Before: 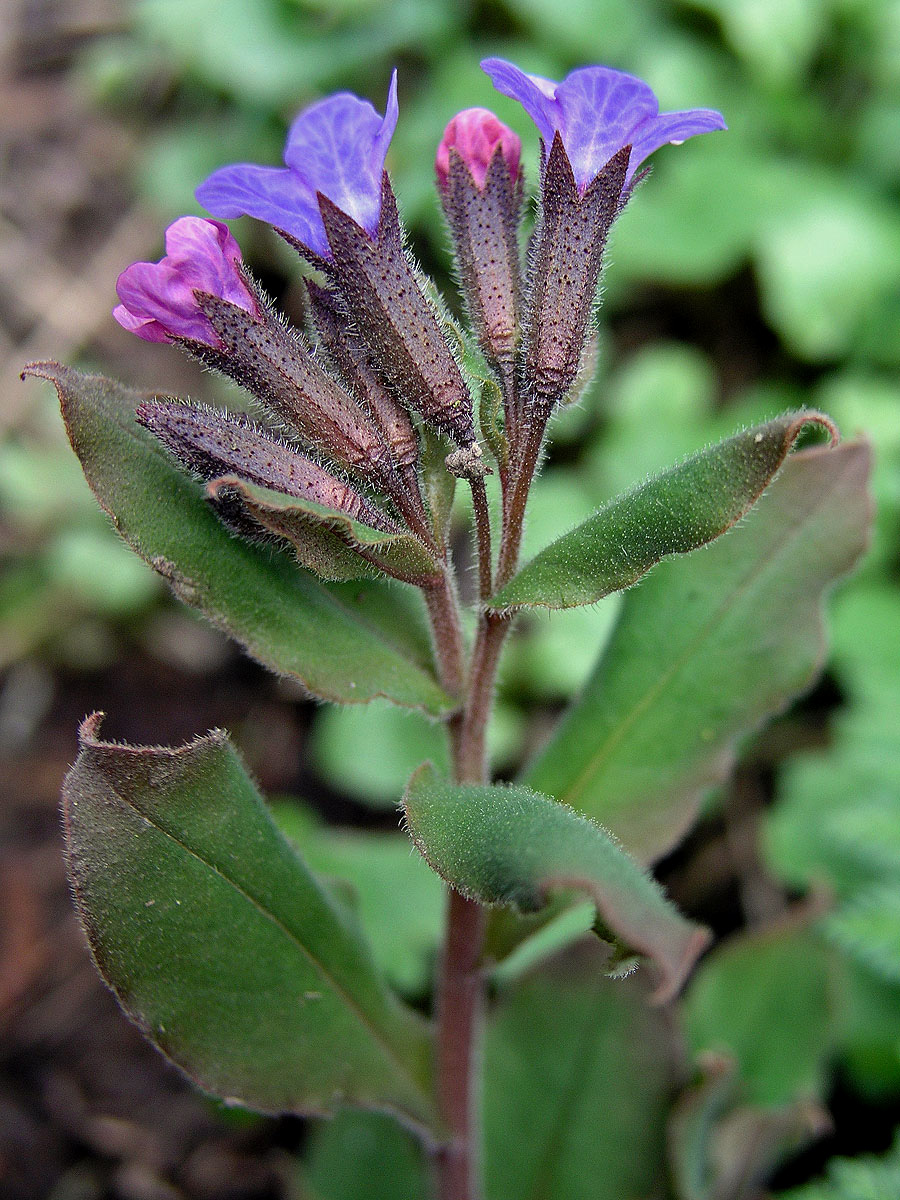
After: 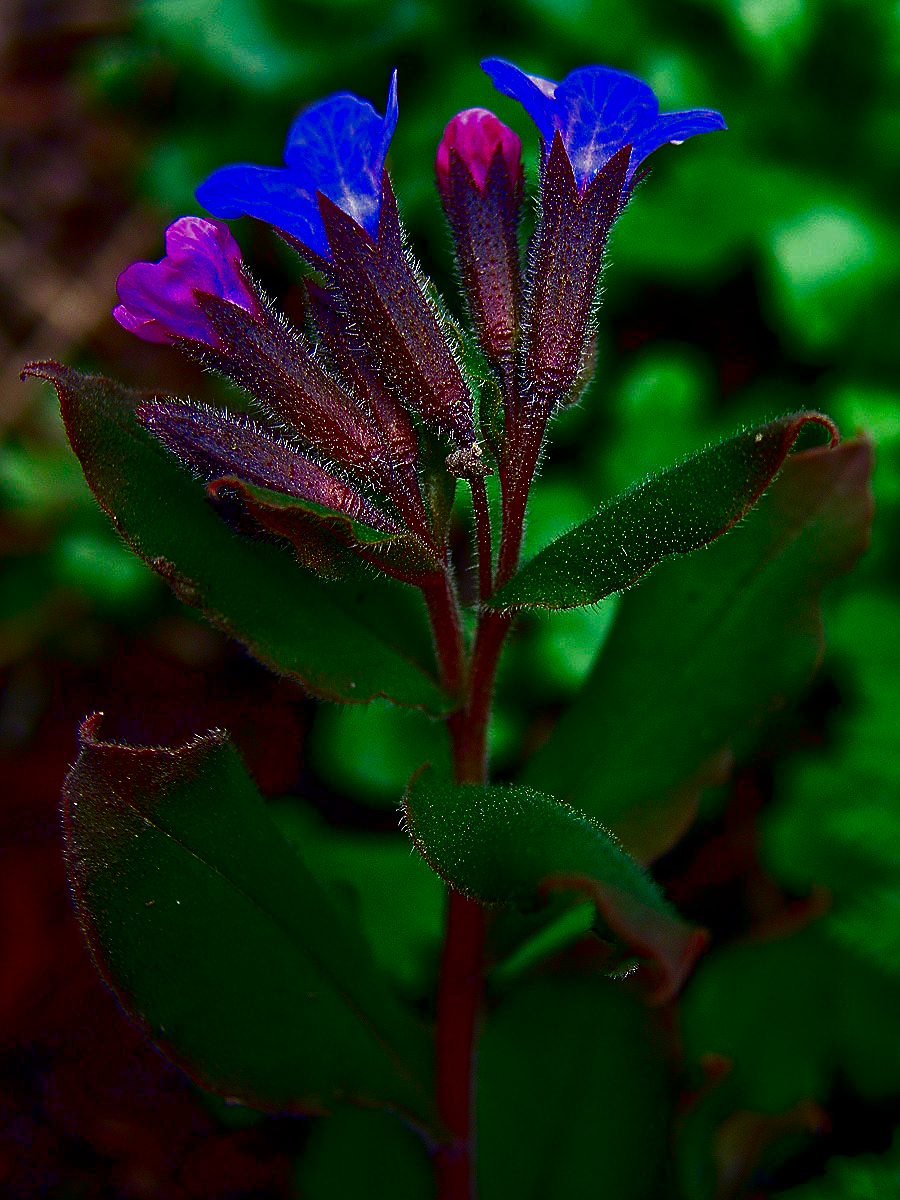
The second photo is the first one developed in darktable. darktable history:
contrast brightness saturation: brightness -0.988, saturation 0.999
tone curve: curves: ch0 [(0, 0) (0.003, 0.003) (0.011, 0.011) (0.025, 0.024) (0.044, 0.043) (0.069, 0.067) (0.1, 0.096) (0.136, 0.131) (0.177, 0.171) (0.224, 0.217) (0.277, 0.268) (0.335, 0.324) (0.399, 0.386) (0.468, 0.453) (0.543, 0.547) (0.623, 0.626) (0.709, 0.712) (0.801, 0.802) (0.898, 0.898) (1, 1)], color space Lab, independent channels, preserve colors none
sharpen: radius 1.815, amount 0.391, threshold 1.162
